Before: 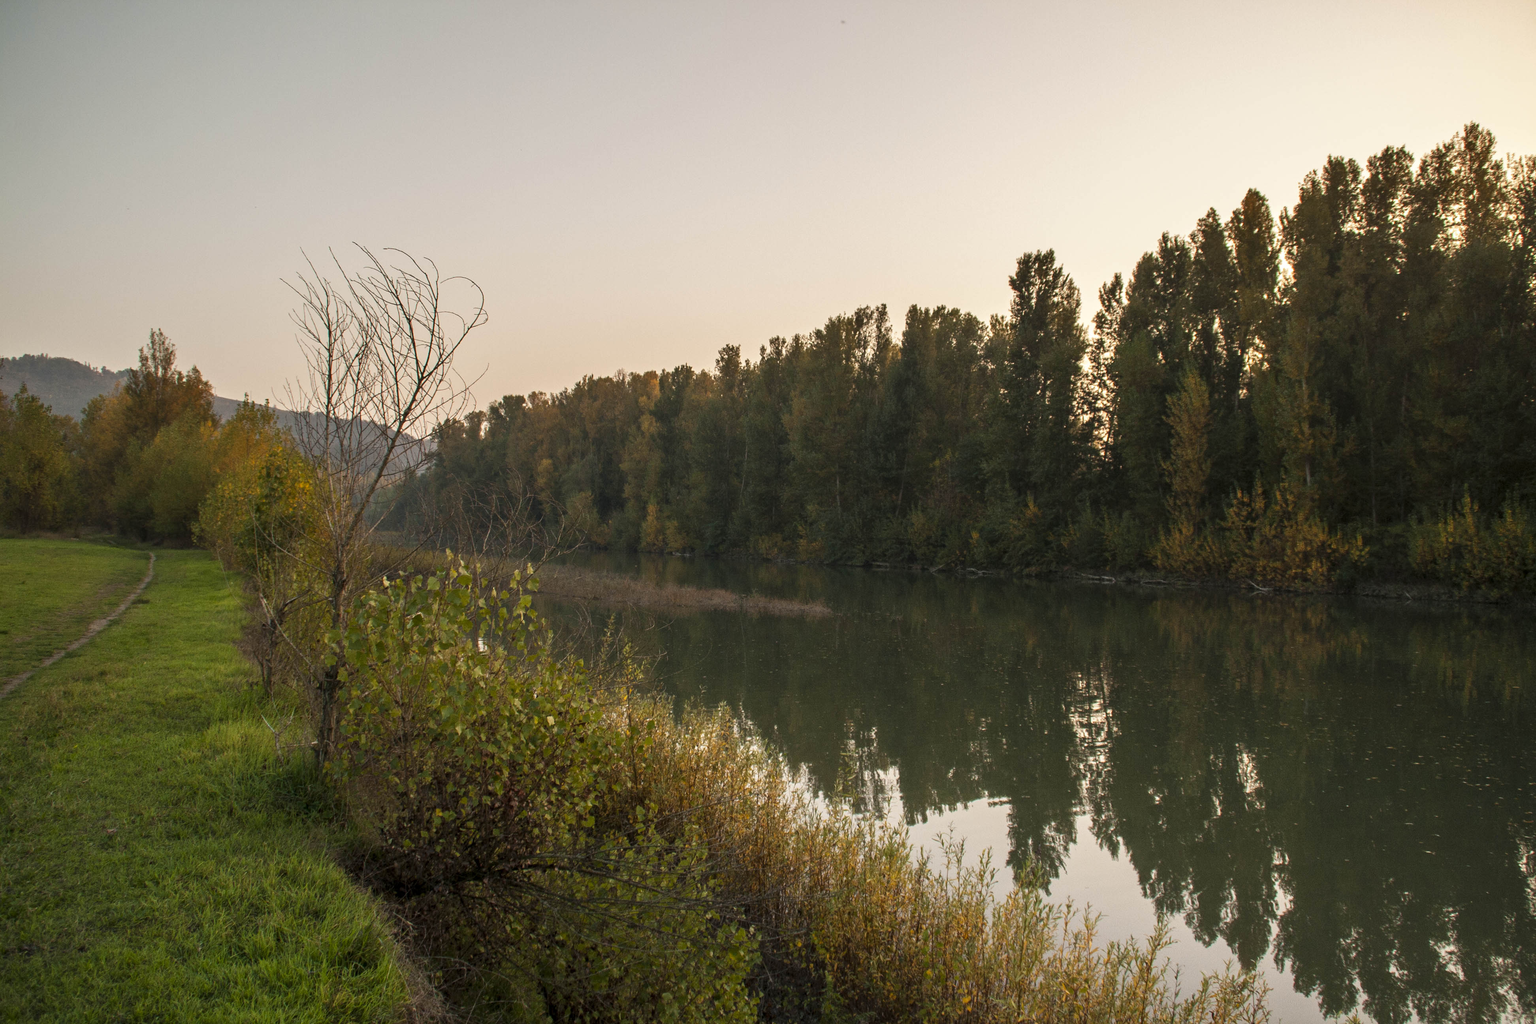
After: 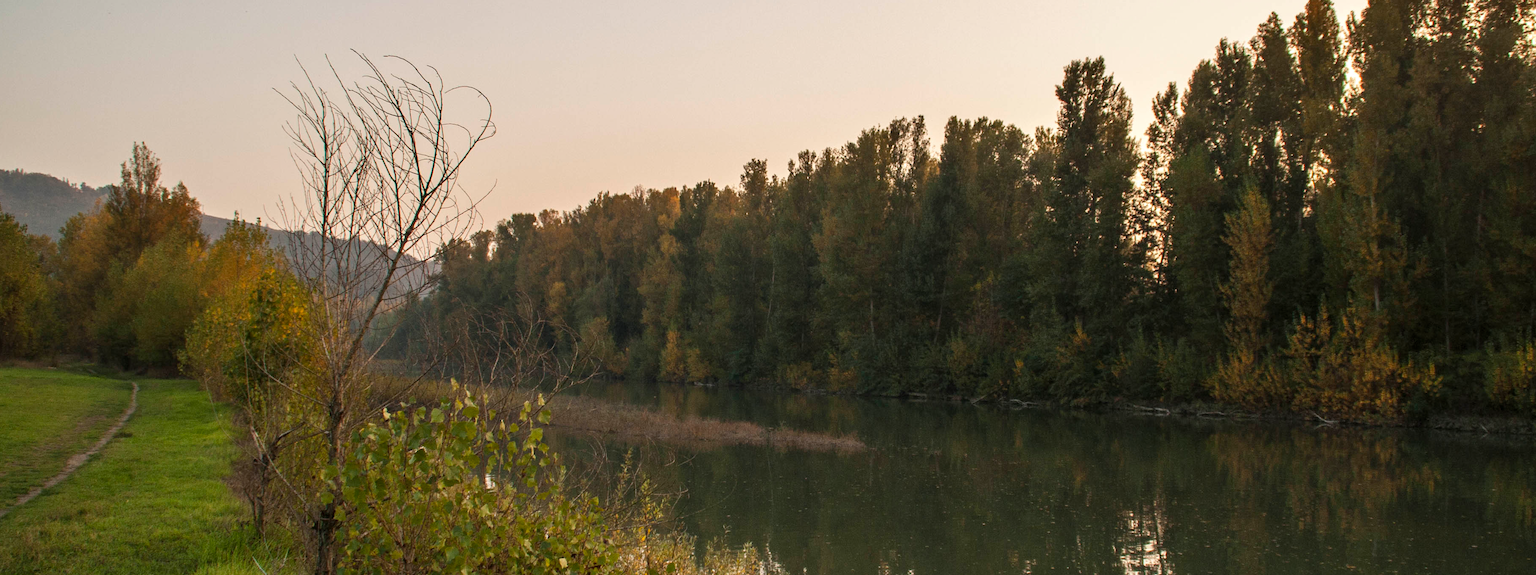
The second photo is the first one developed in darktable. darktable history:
crop: left 1.744%, top 19.225%, right 5.069%, bottom 28.357%
tone equalizer: on, module defaults
